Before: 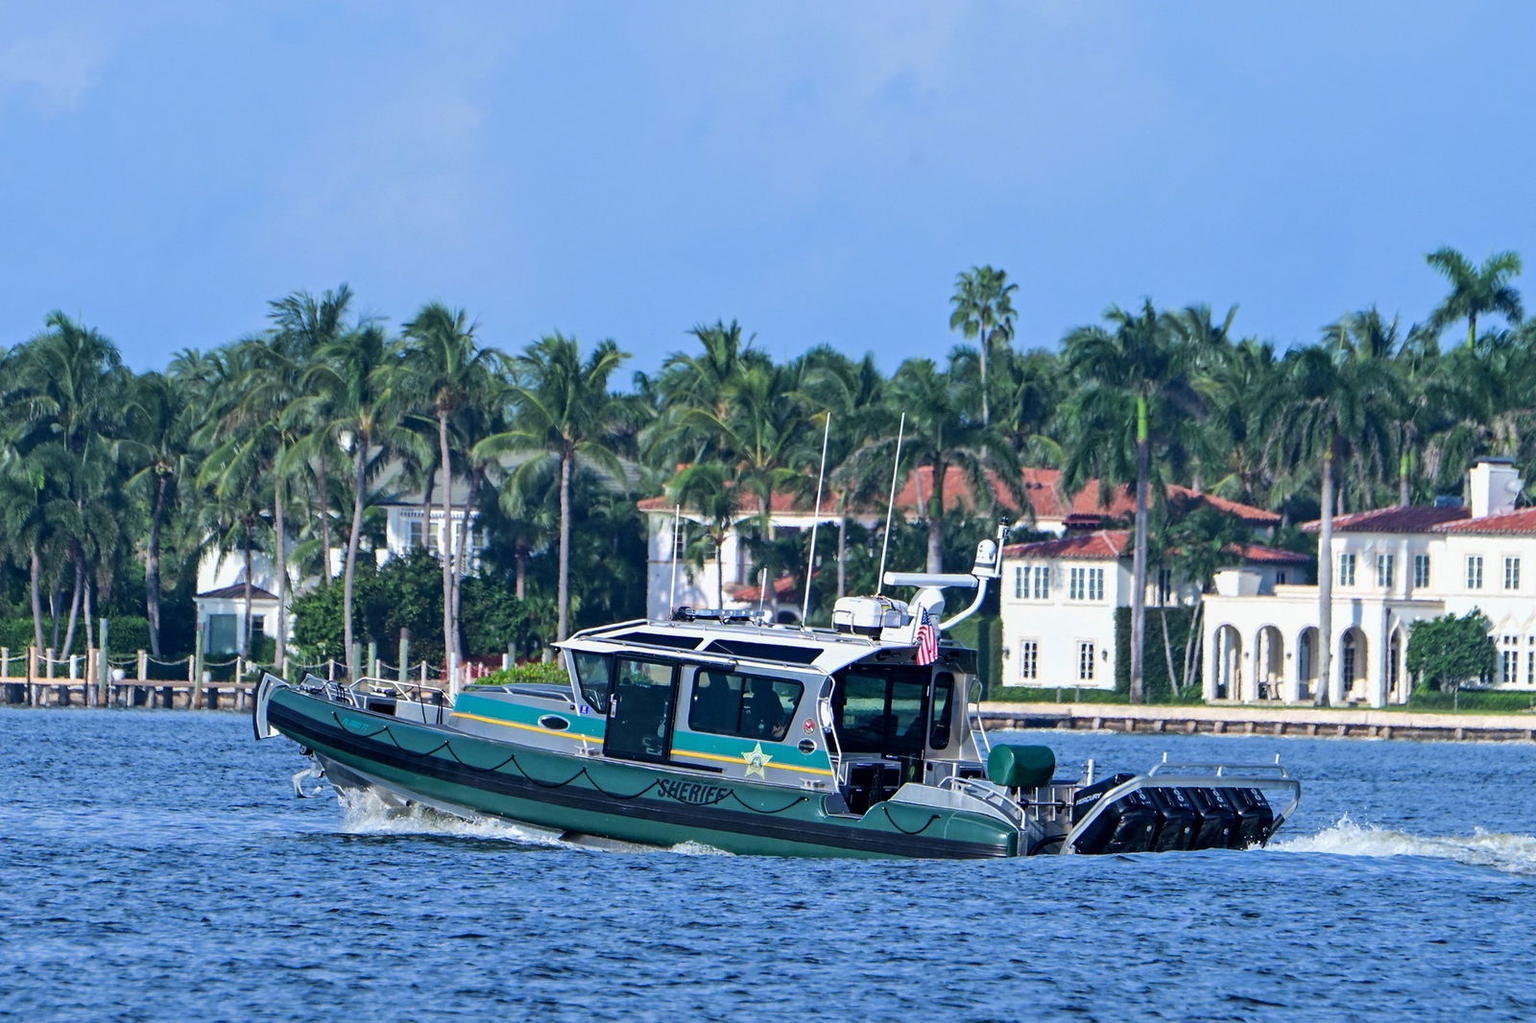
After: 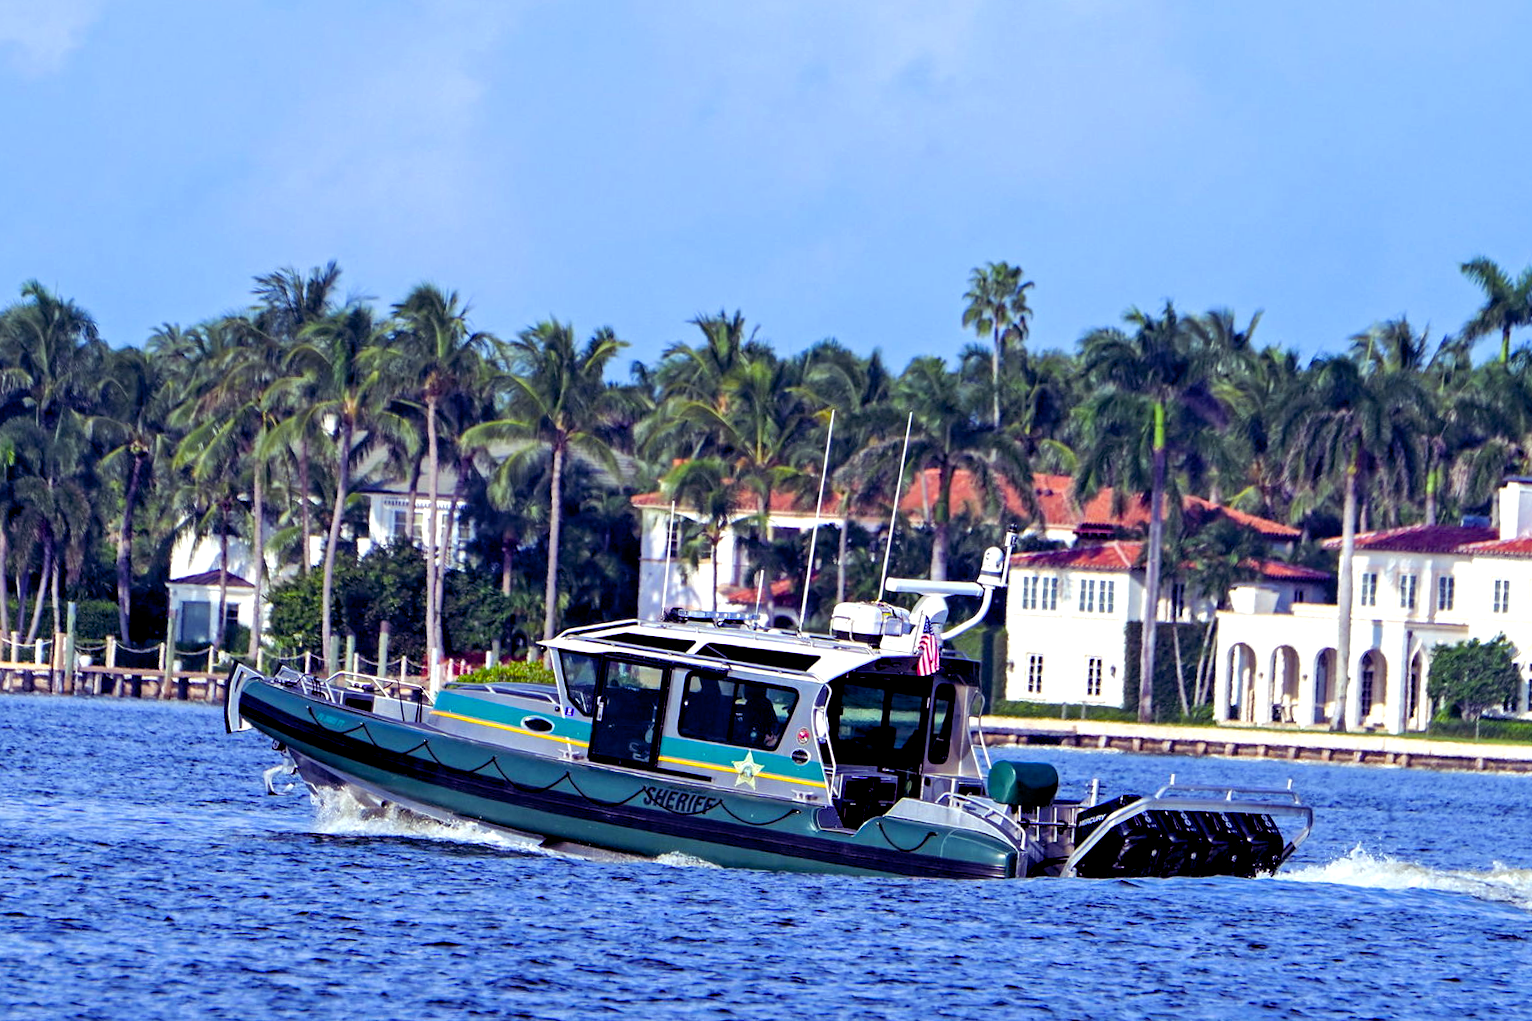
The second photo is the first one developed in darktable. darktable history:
color balance rgb: shadows lift › luminance -21.66%, shadows lift › chroma 8.98%, shadows lift › hue 283.37°, power › chroma 1.55%, power › hue 25.59°, highlights gain › luminance 6.08%, highlights gain › chroma 2.55%, highlights gain › hue 90°, global offset › luminance -0.87%, perceptual saturation grading › global saturation 27.49%, perceptual saturation grading › highlights -28.39%, perceptual saturation grading › mid-tones 15.22%, perceptual saturation grading › shadows 33.98%, perceptual brilliance grading › highlights 10%, perceptual brilliance grading › mid-tones 5%
crop and rotate: angle -1.69°
white balance: red 0.983, blue 1.036
